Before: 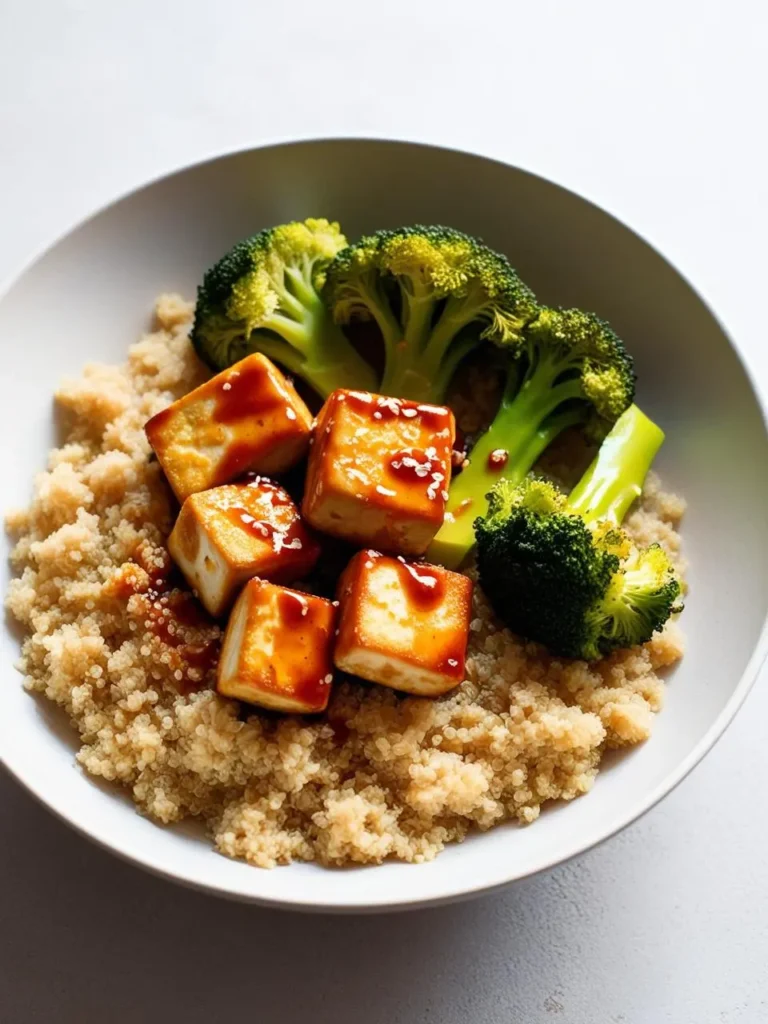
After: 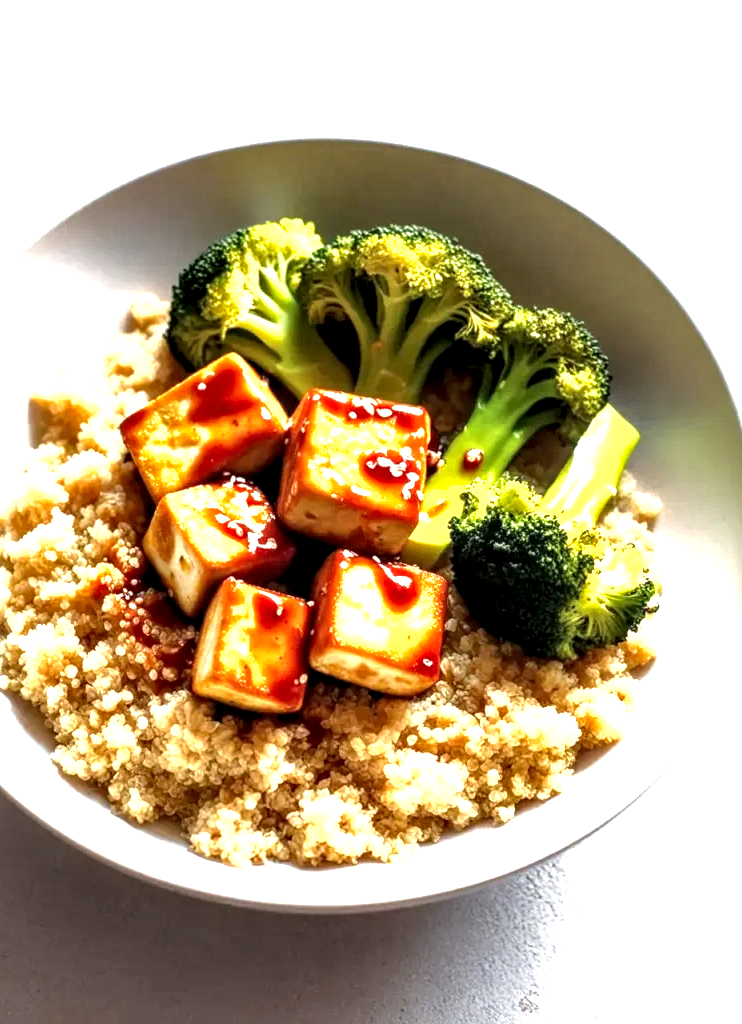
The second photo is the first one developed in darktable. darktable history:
crop and rotate: left 3.326%
shadows and highlights: shadows 10.53, white point adjustment 1.04, highlights -38.4
local contrast: highlights 64%, shadows 53%, detail 168%, midtone range 0.517
exposure: exposure 1.201 EV, compensate highlight preservation false
